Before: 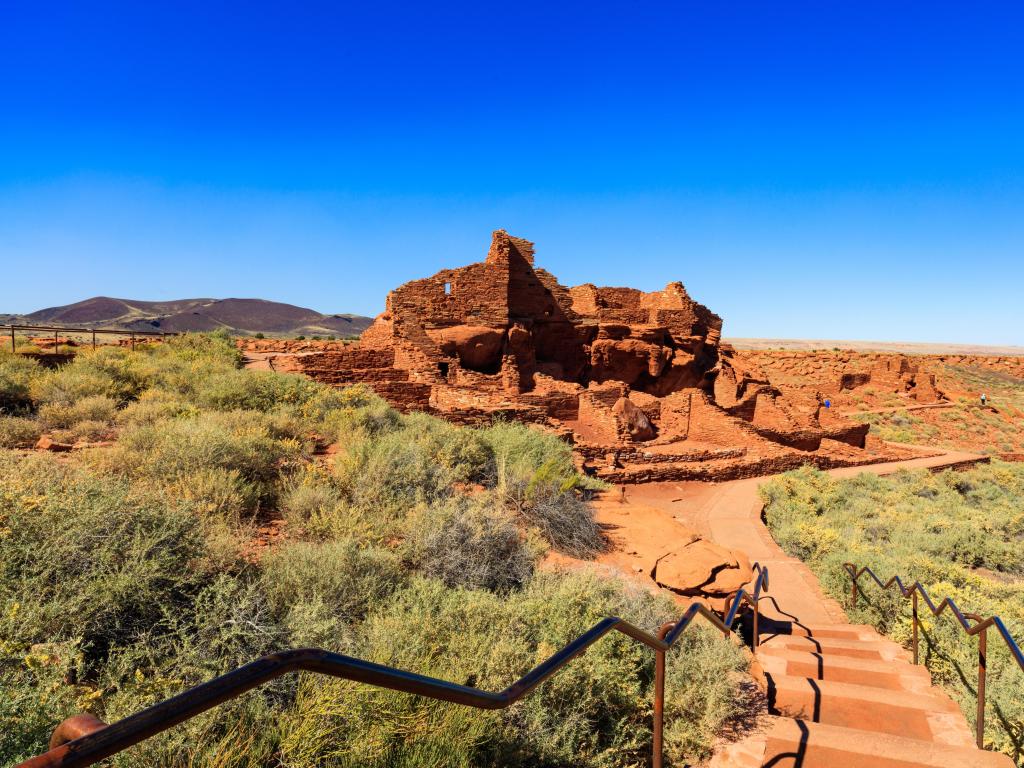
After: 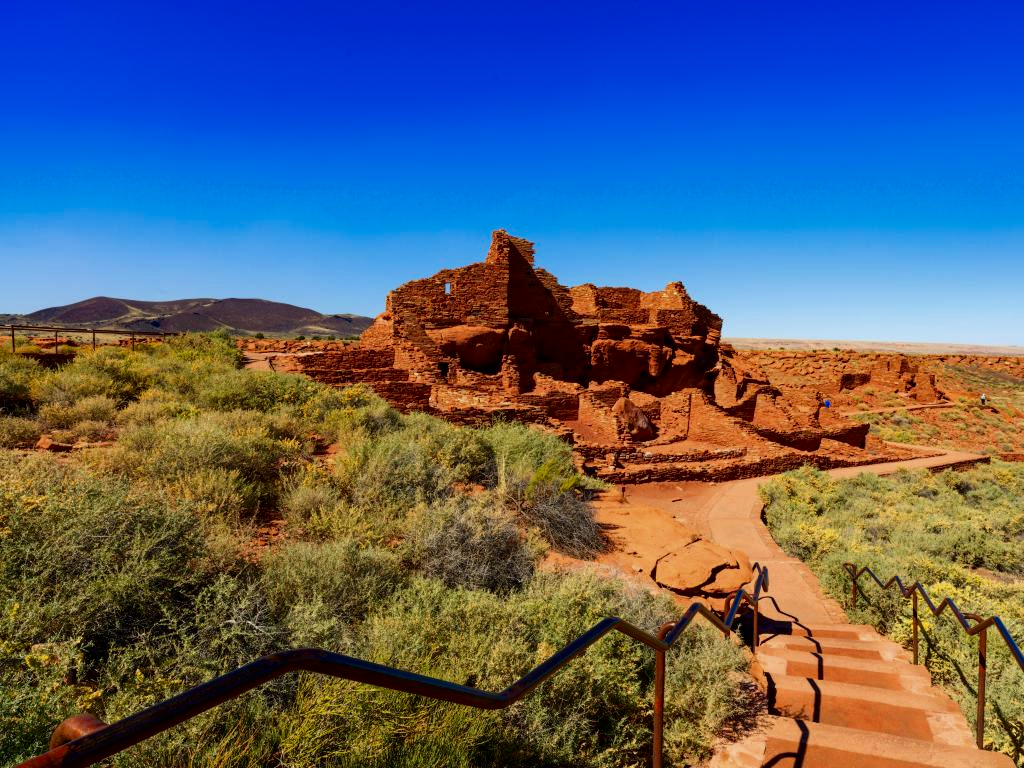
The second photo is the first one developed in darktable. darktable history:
contrast brightness saturation: brightness -0.211, saturation 0.081
